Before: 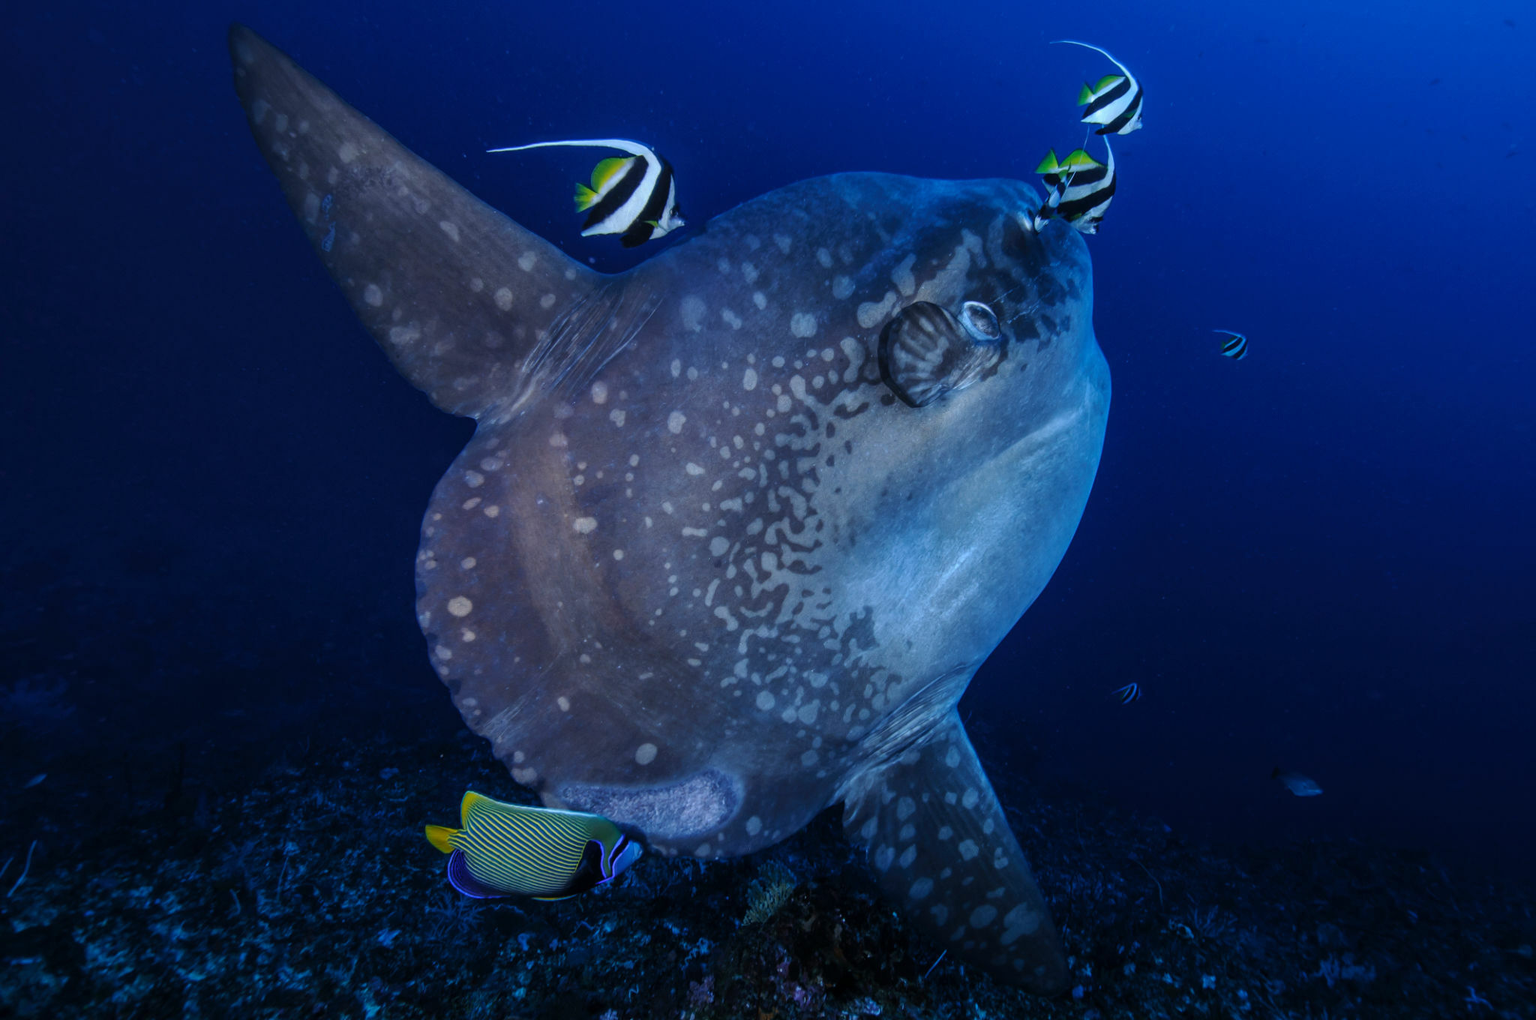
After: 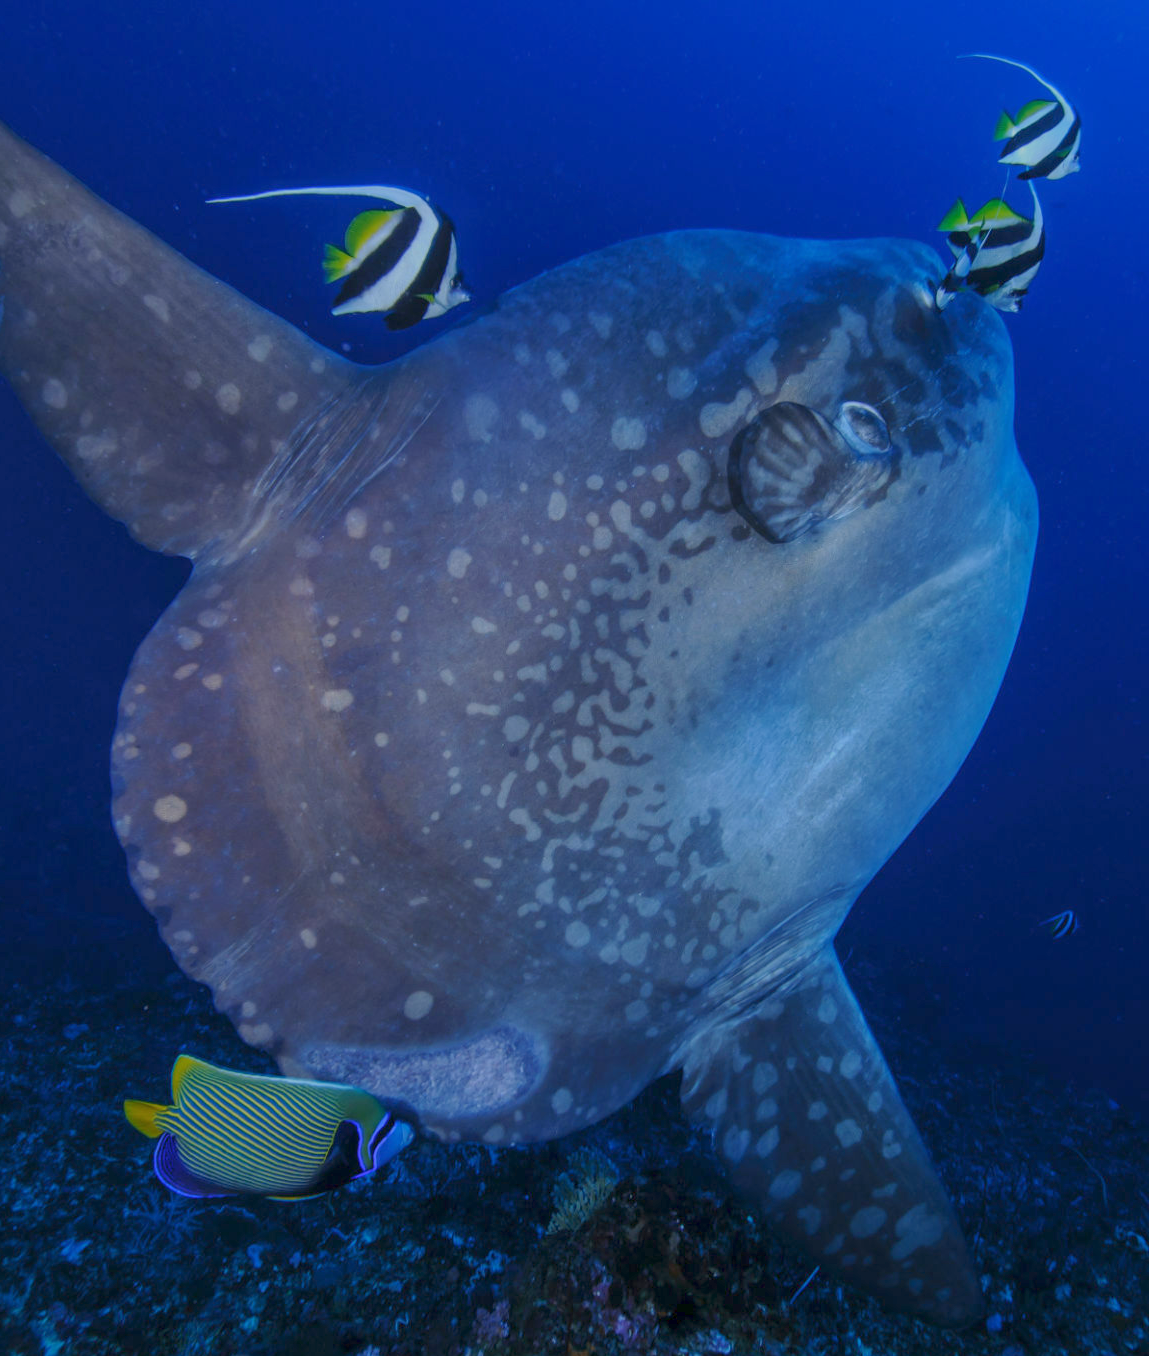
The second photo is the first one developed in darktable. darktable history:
crop: left 21.674%, right 22.086%
color balance rgb: contrast -30%
